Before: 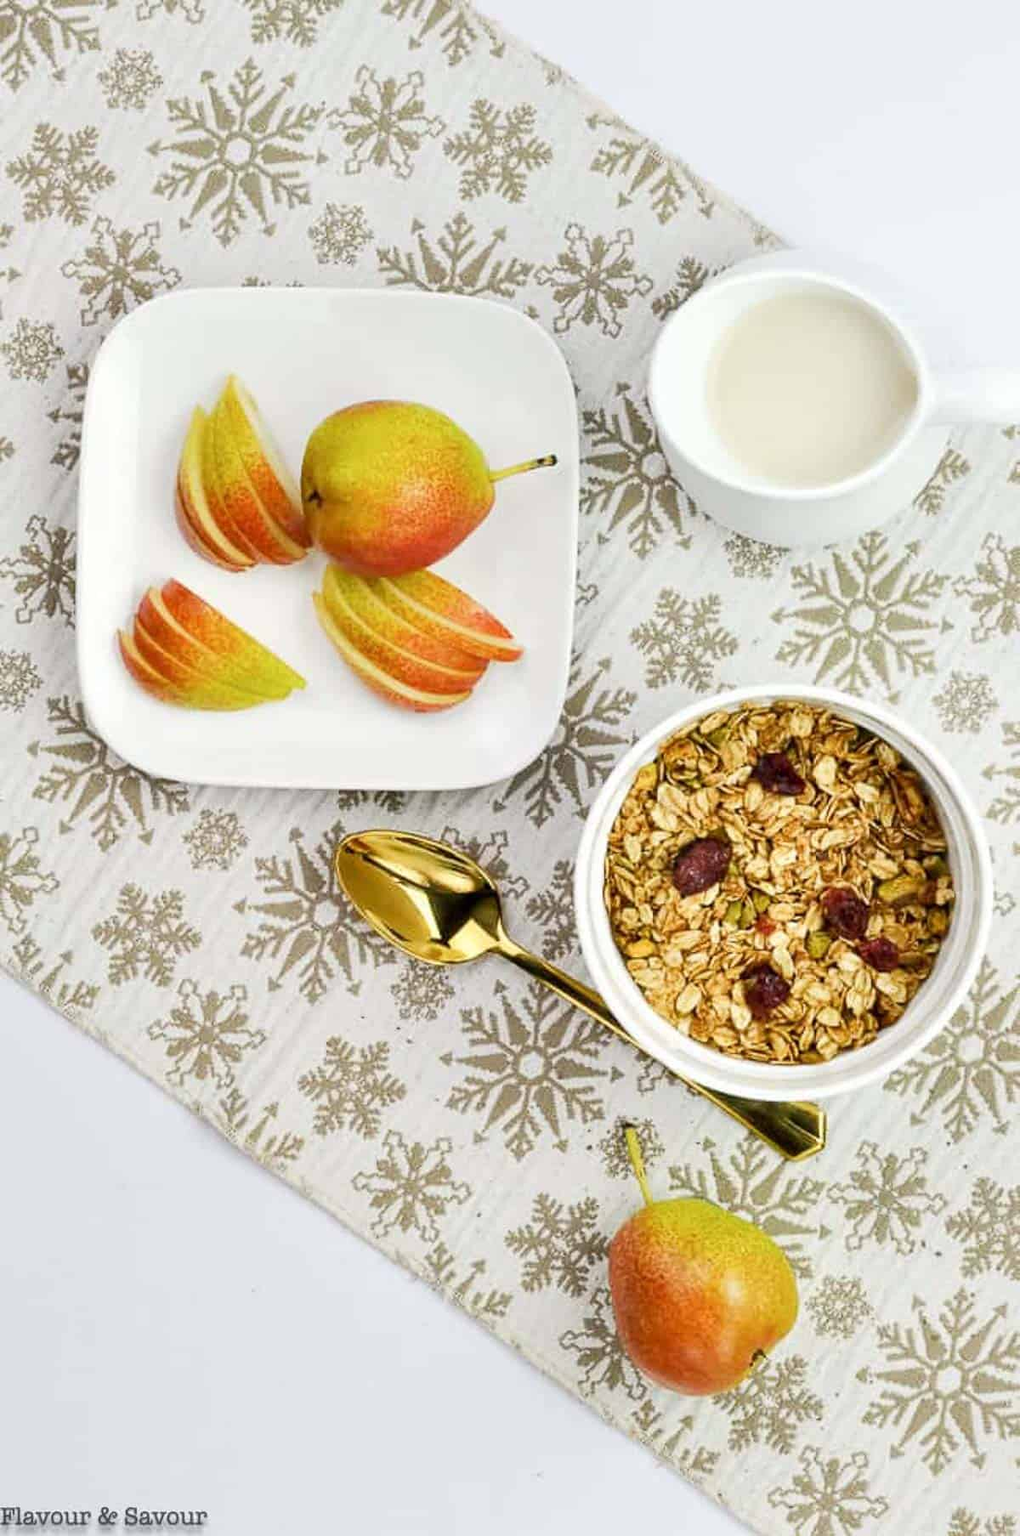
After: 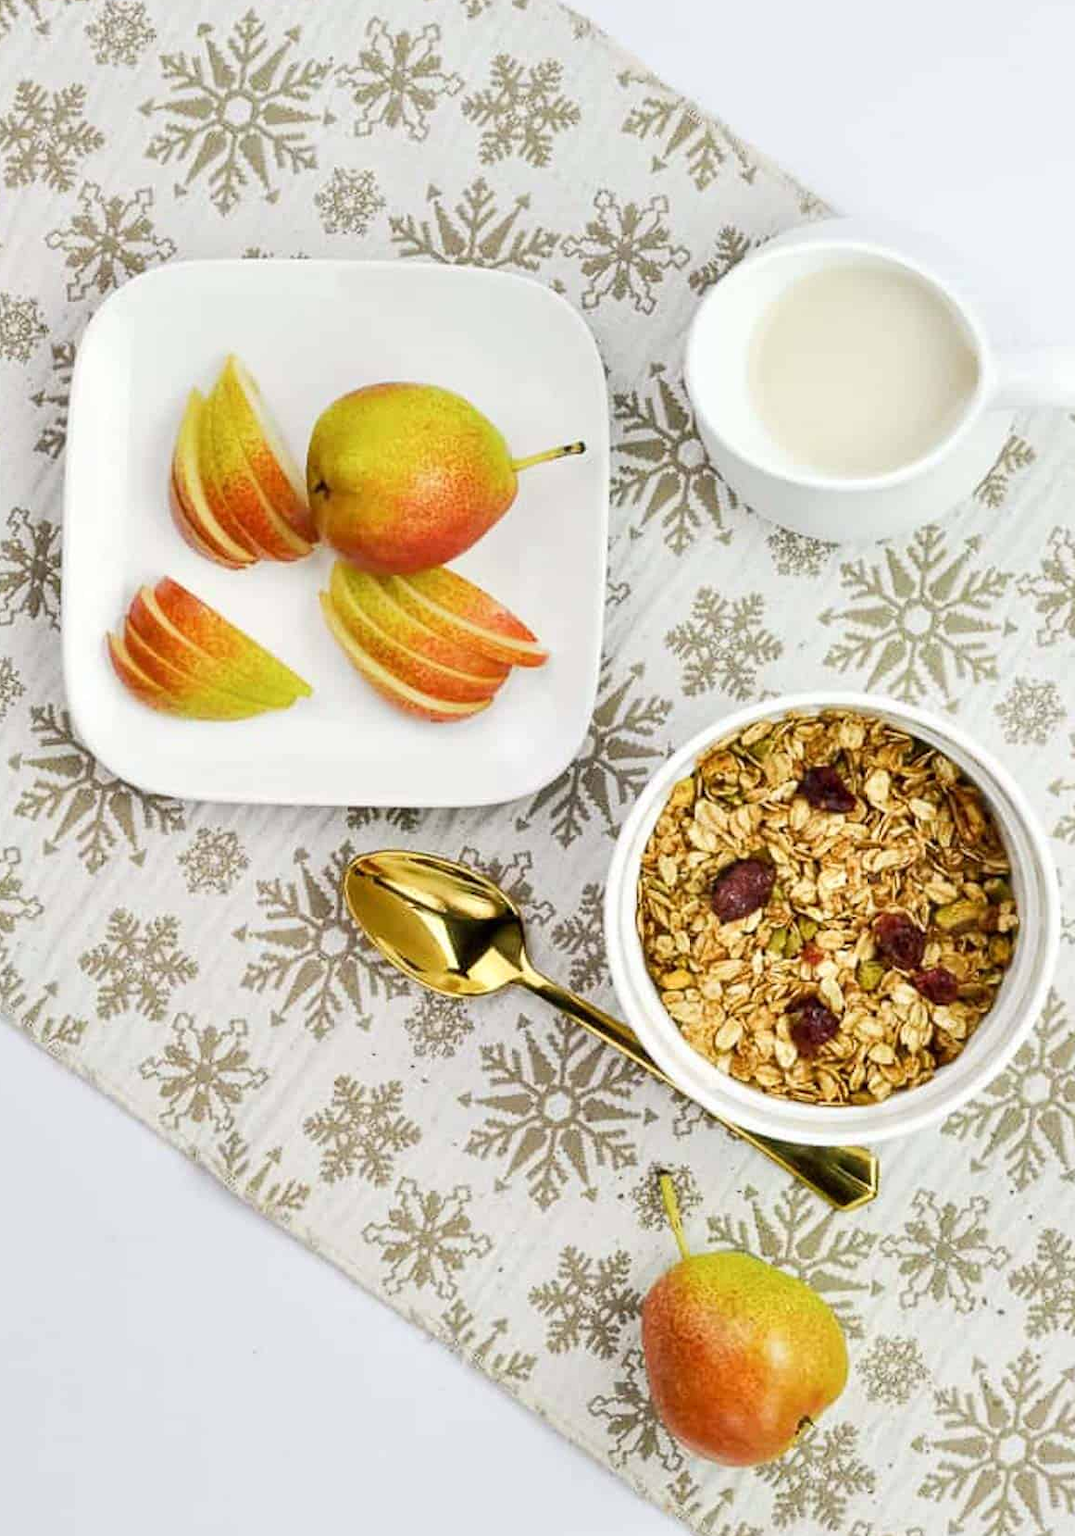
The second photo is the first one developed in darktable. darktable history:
tone equalizer: on, module defaults
crop: left 1.964%, top 3.251%, right 1.122%, bottom 4.933%
